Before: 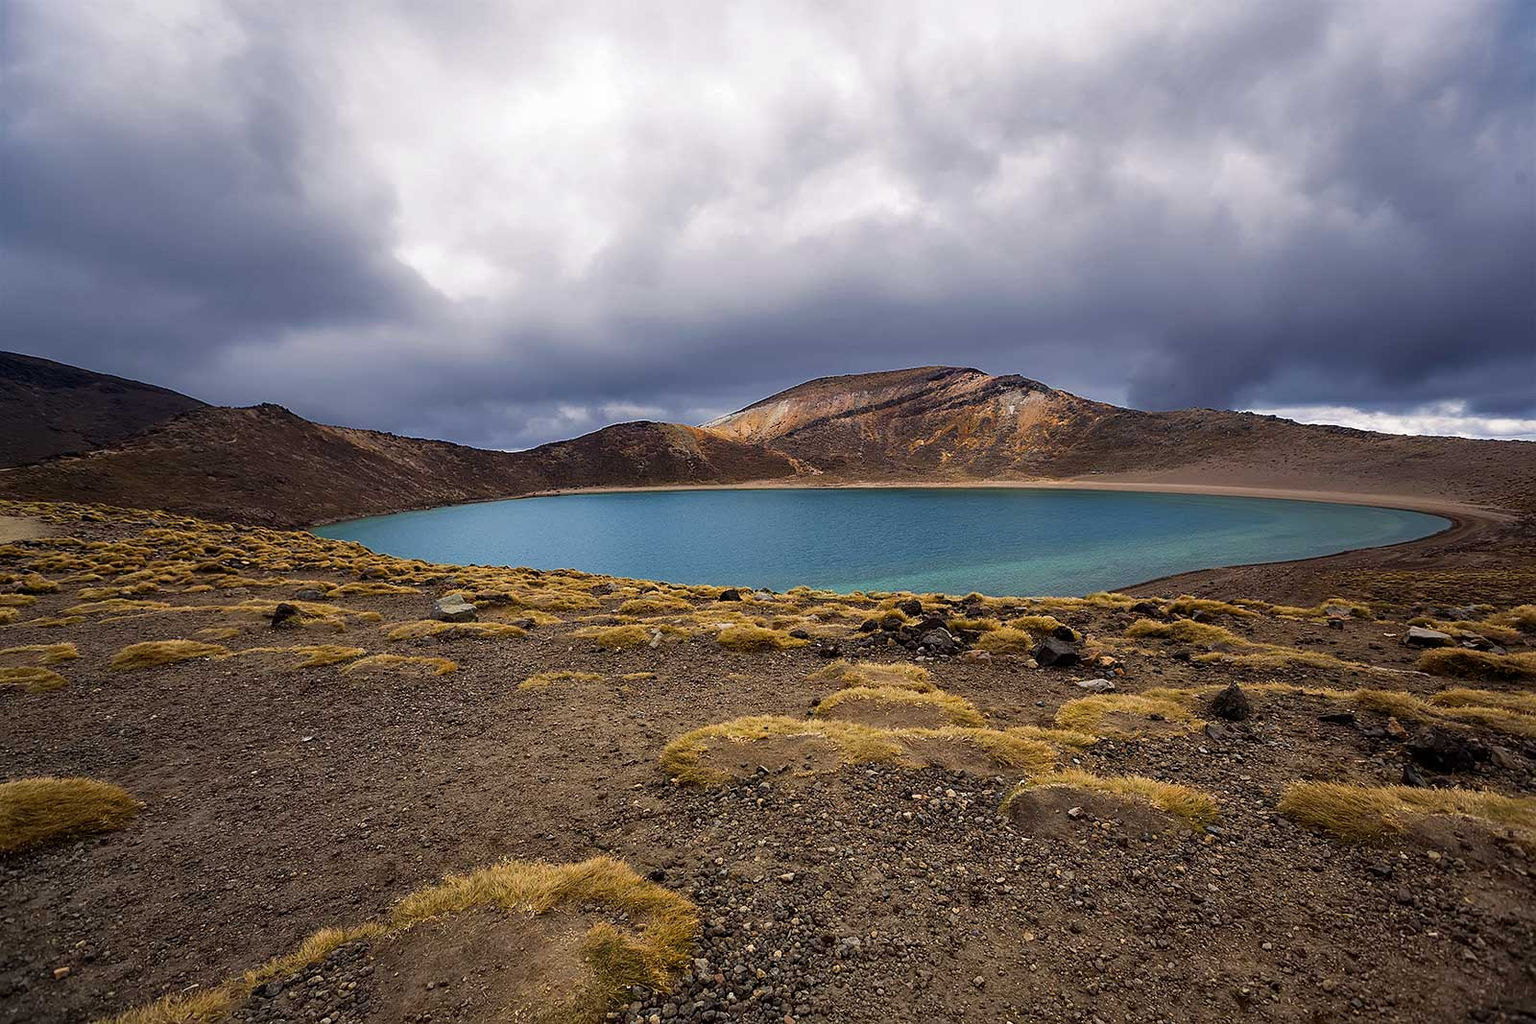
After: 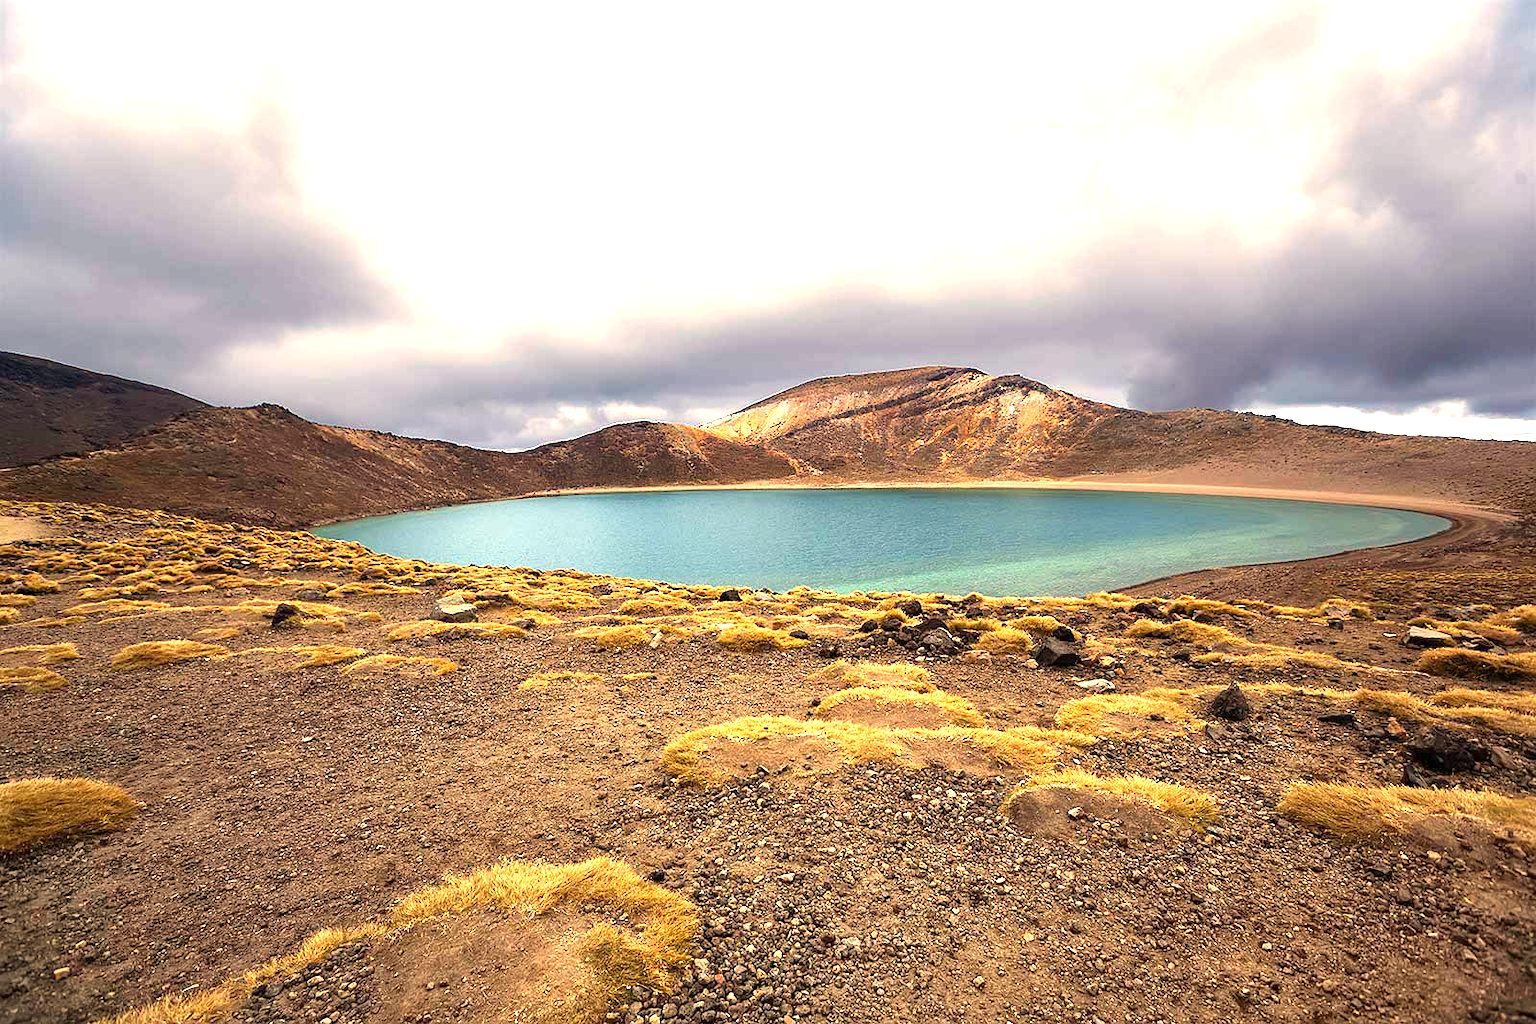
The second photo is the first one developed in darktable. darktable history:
exposure: black level correction 0, exposure 1.55 EV, compensate exposure bias true, compensate highlight preservation false
white balance: red 1.123, blue 0.83
